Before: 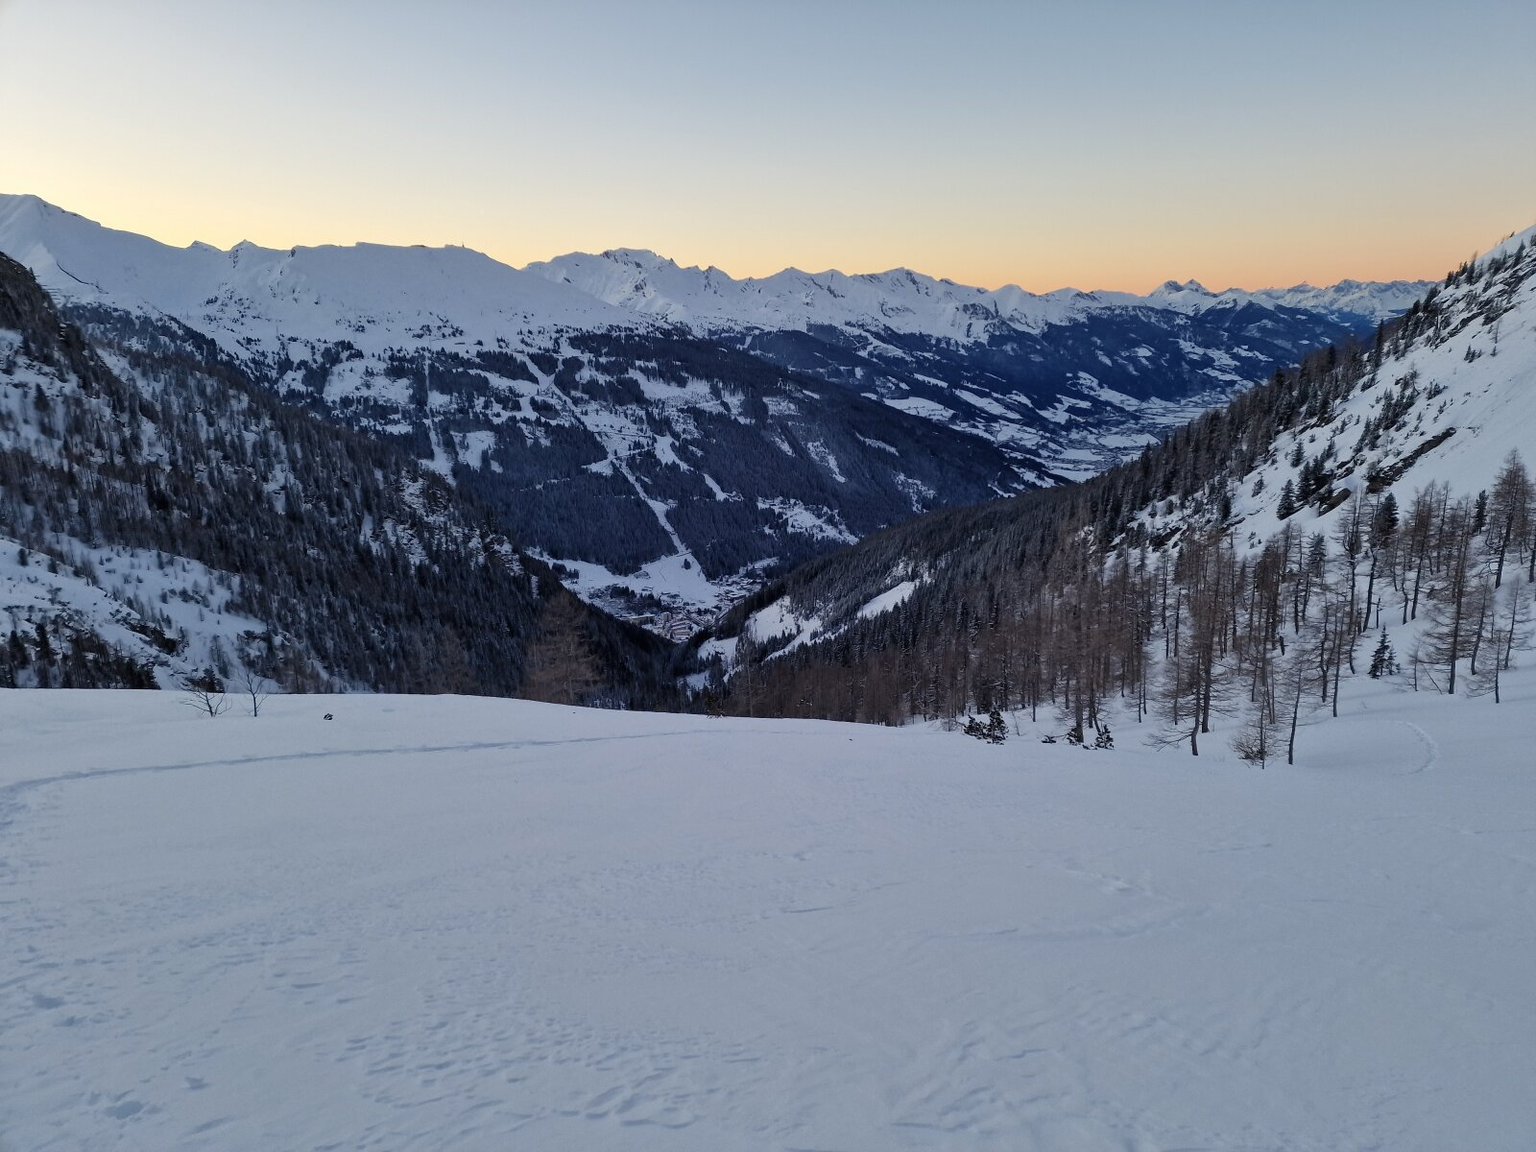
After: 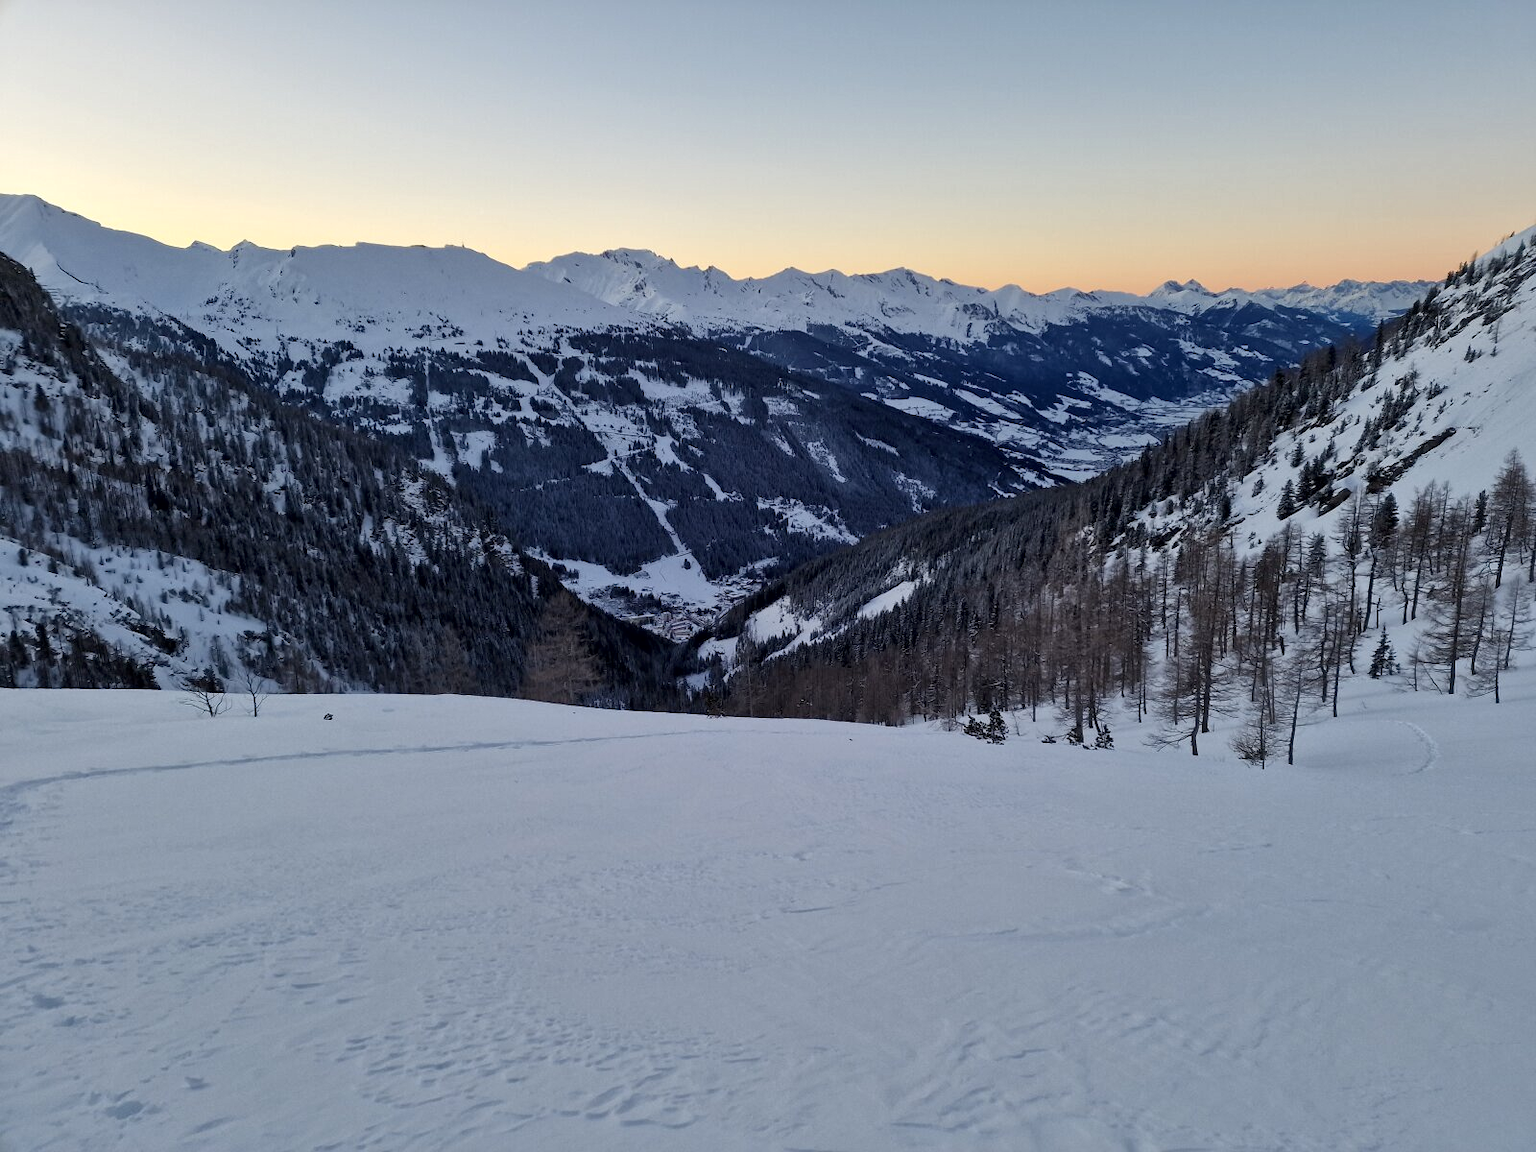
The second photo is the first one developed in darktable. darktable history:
local contrast: mode bilateral grid, contrast 19, coarseness 50, detail 139%, midtone range 0.2
